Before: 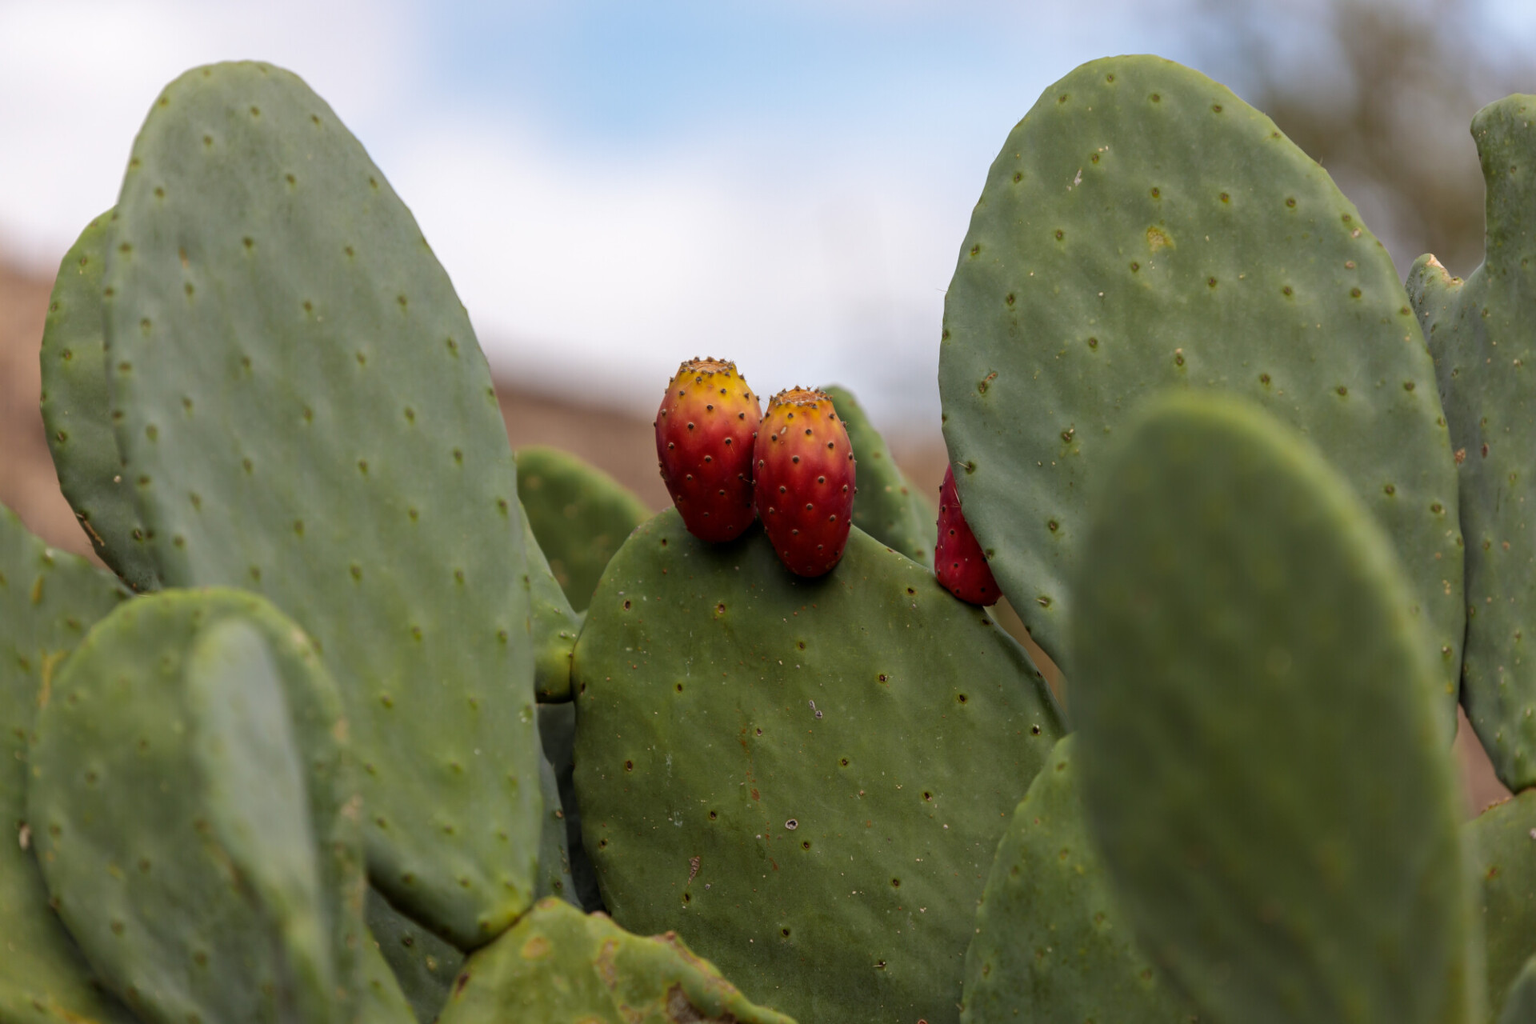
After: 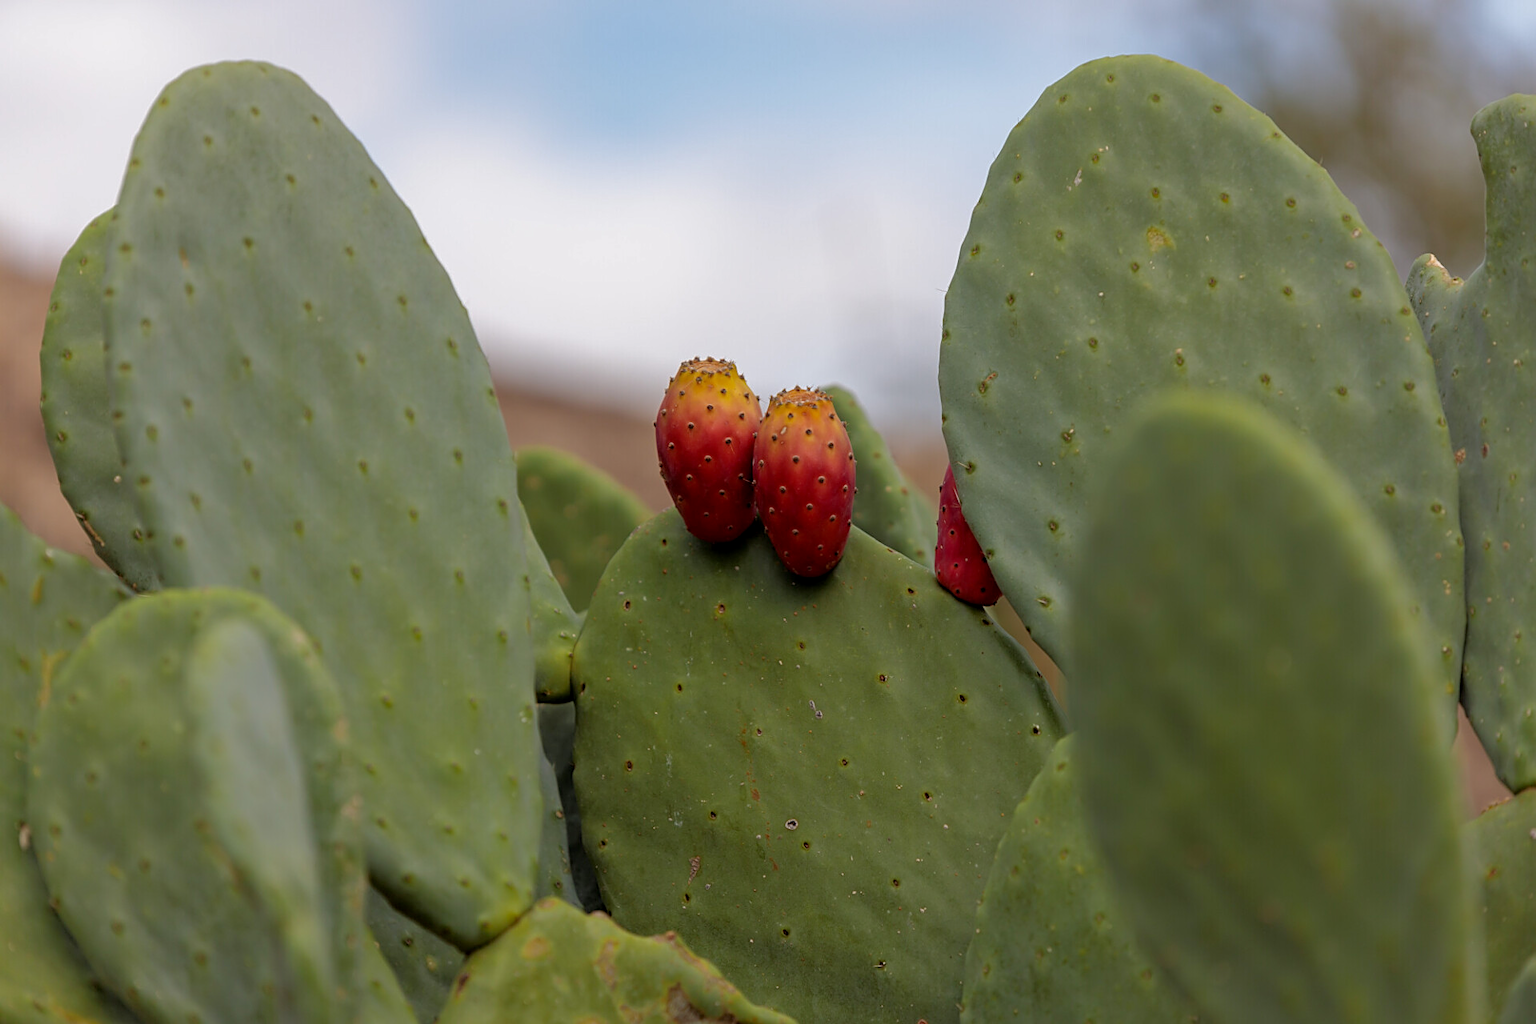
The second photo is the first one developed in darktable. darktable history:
tone equalizer: -8 EV 0.271 EV, -7 EV 0.414 EV, -6 EV 0.441 EV, -5 EV 0.261 EV, -3 EV -0.261 EV, -2 EV -0.437 EV, -1 EV -0.437 EV, +0 EV -0.256 EV, edges refinement/feathering 500, mask exposure compensation -1.57 EV, preserve details no
exposure: black level correction 0.001, exposure 0.191 EV, compensate highlight preservation false
sharpen: on, module defaults
